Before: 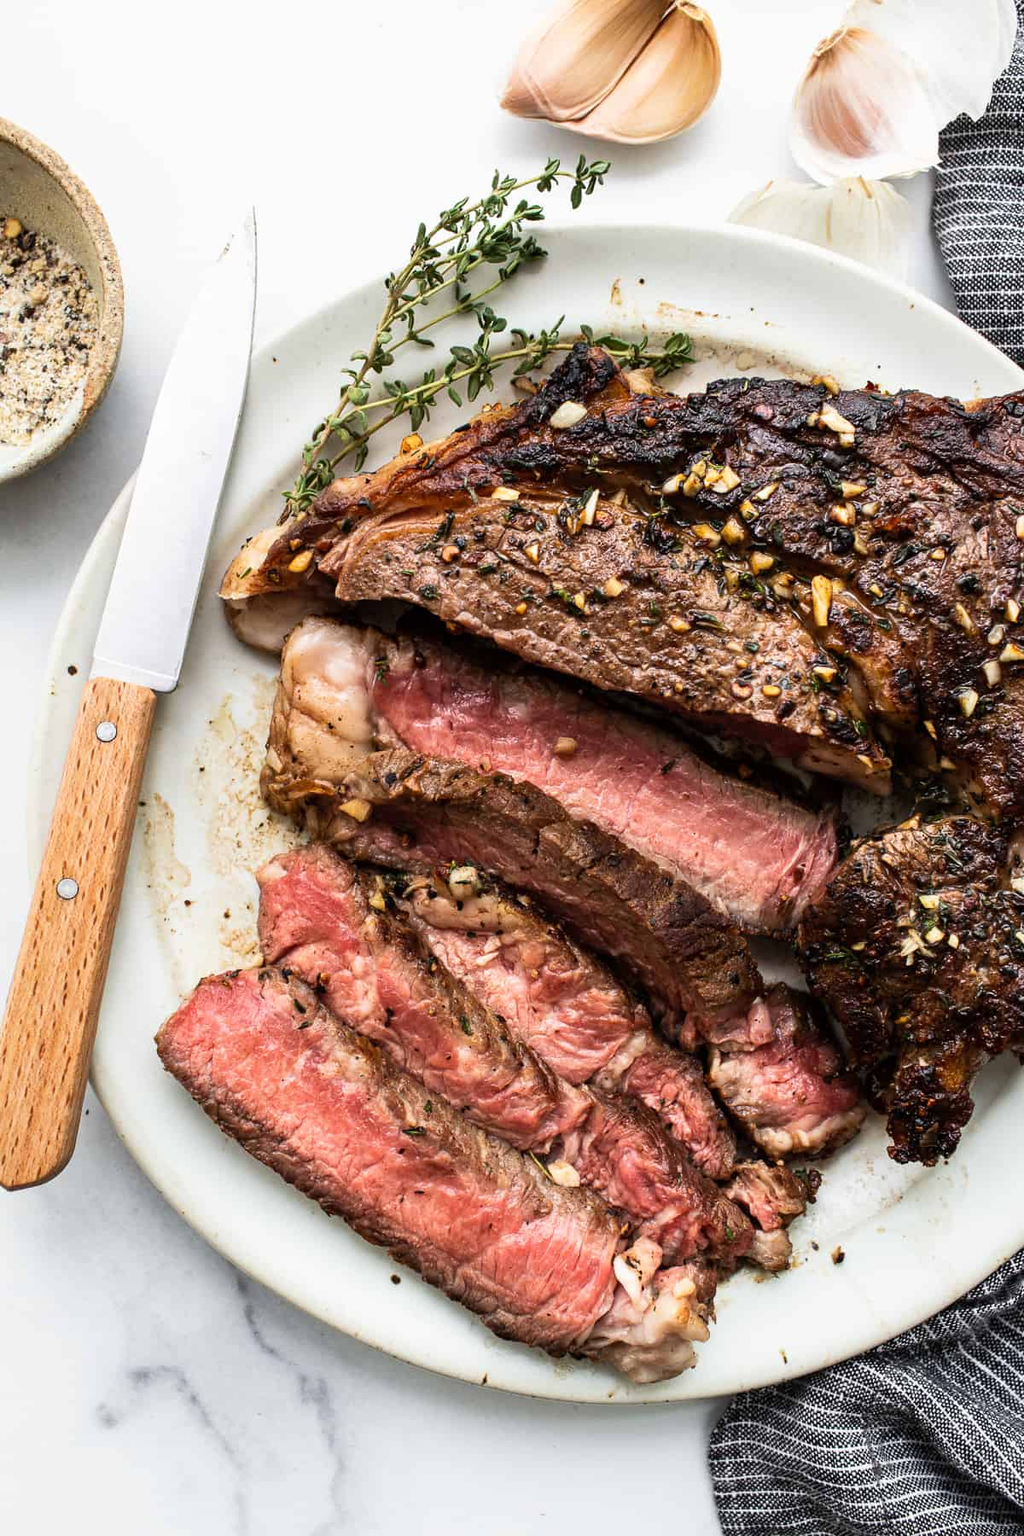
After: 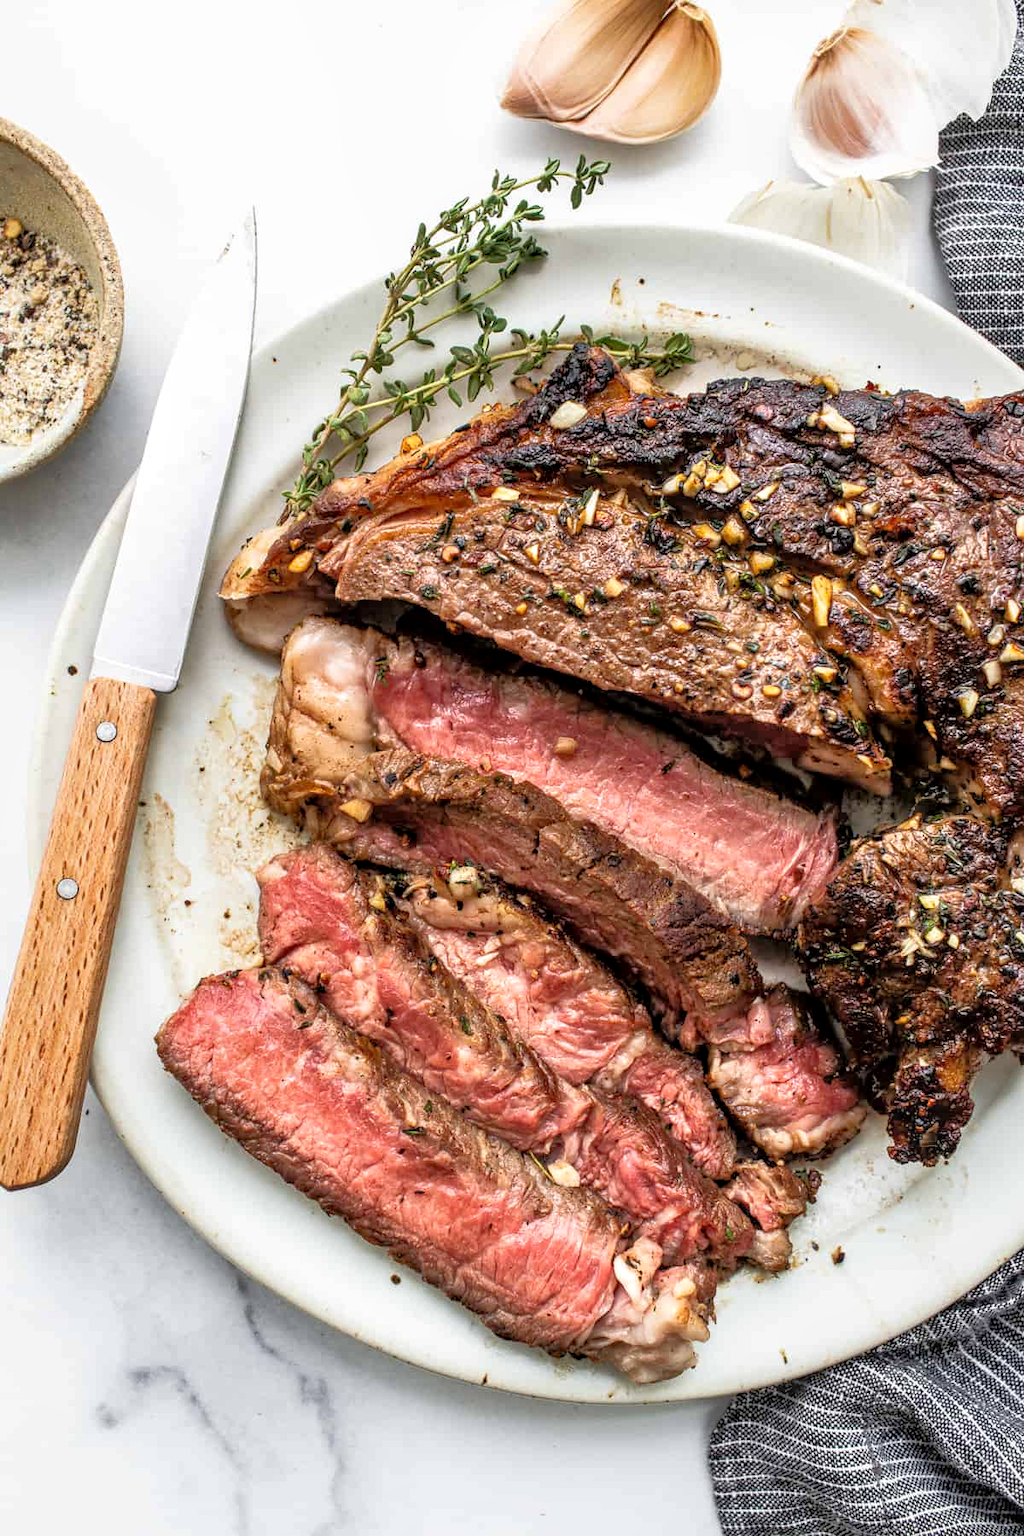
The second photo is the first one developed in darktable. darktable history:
local contrast: on, module defaults
tone equalizer: -7 EV 0.159 EV, -6 EV 0.588 EV, -5 EV 1.14 EV, -4 EV 1.35 EV, -3 EV 1.13 EV, -2 EV 0.6 EV, -1 EV 0.161 EV
